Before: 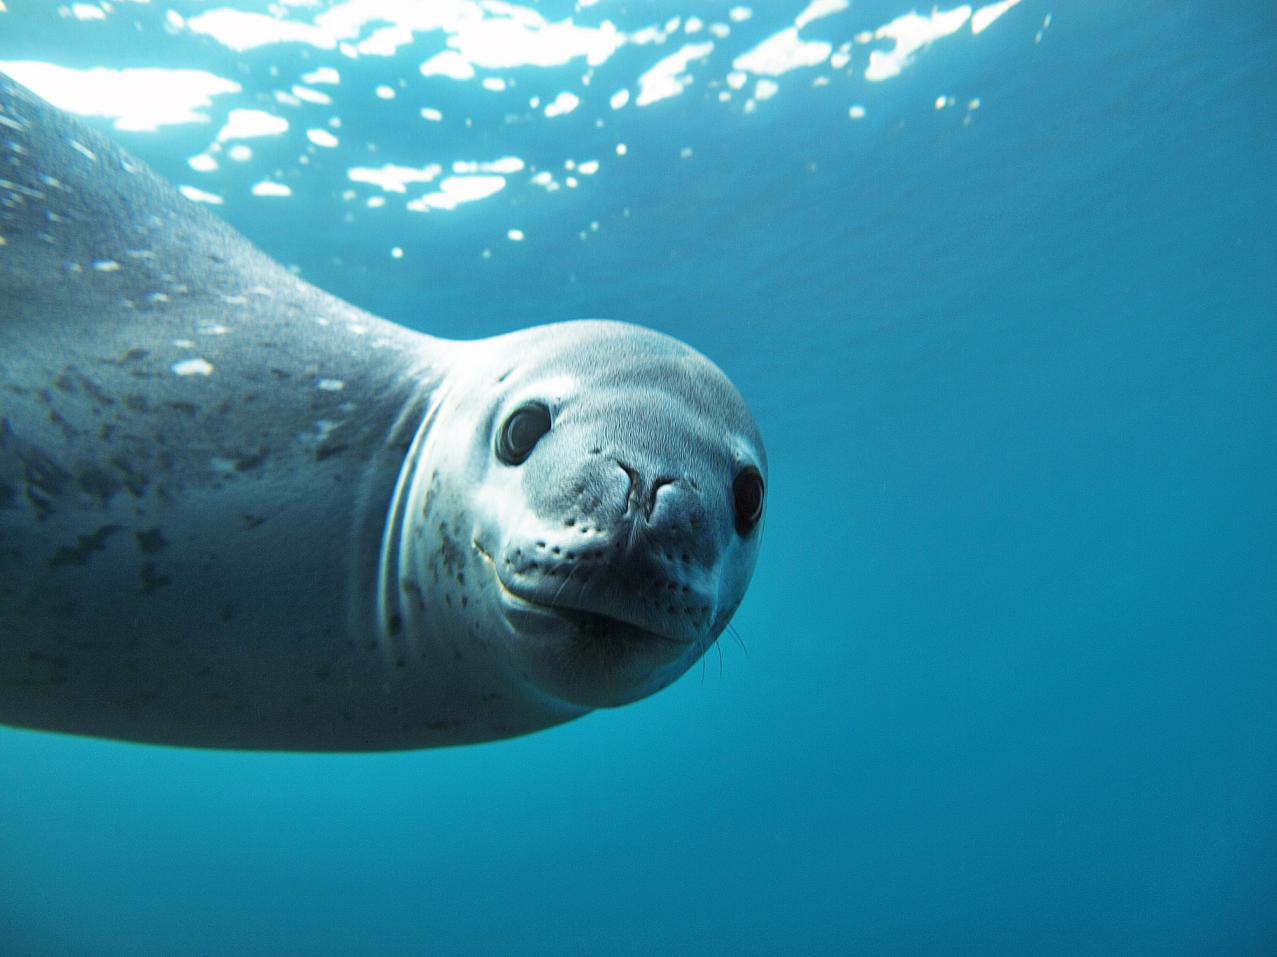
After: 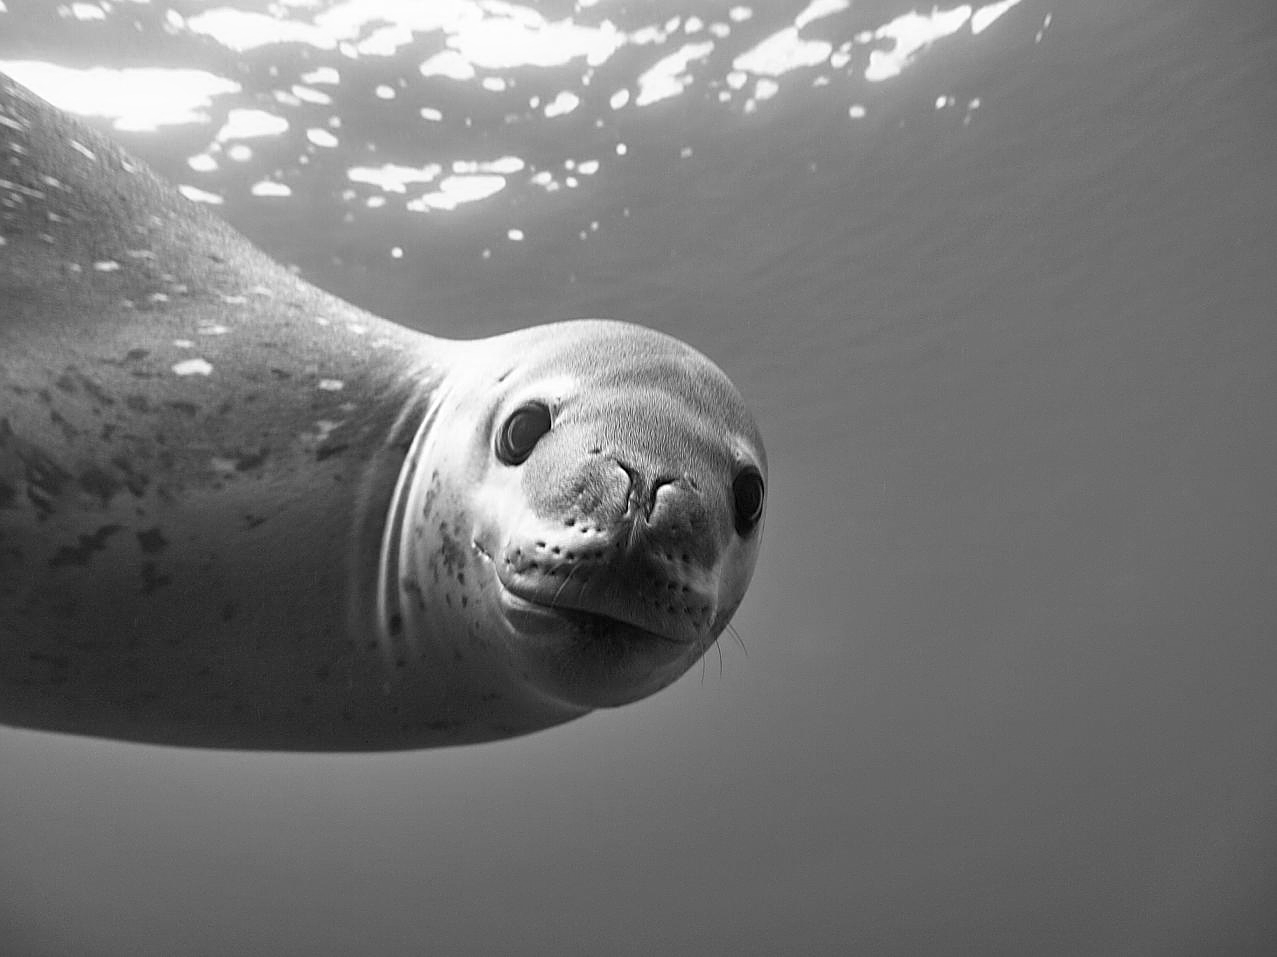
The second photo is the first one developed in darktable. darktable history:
sharpen: on, module defaults
monochrome: a 0, b 0, size 0.5, highlights 0.57
